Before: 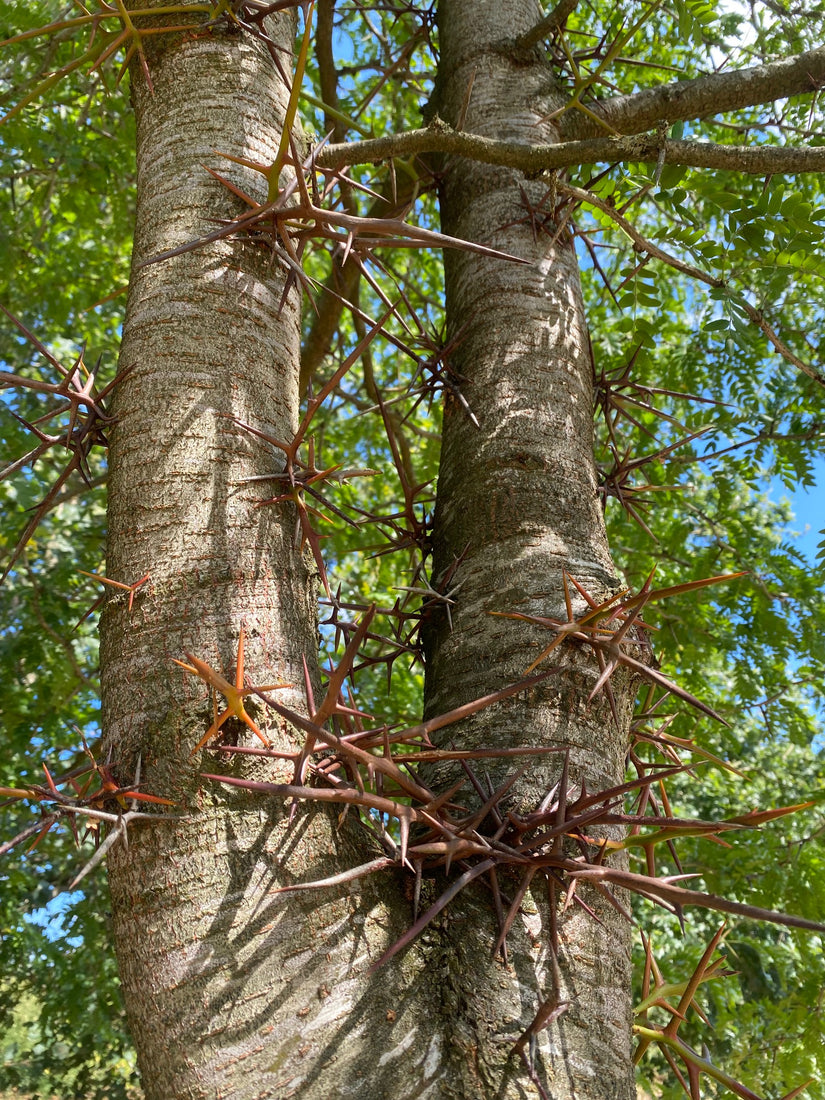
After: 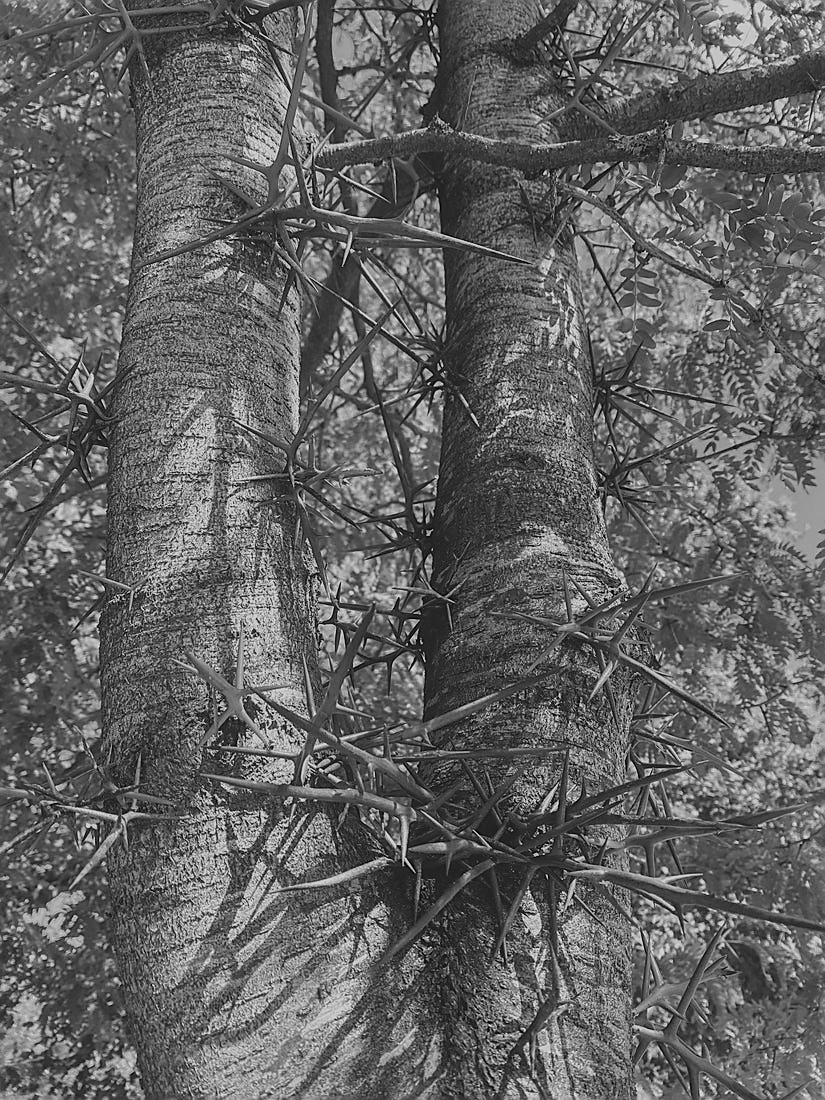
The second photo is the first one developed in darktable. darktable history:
exposure: black level correction -0.036, exposure -0.497 EV, compensate highlight preservation false
shadows and highlights: soften with gaussian
contrast equalizer: octaves 7, y [[0.6 ×6], [0.55 ×6], [0 ×6], [0 ×6], [0 ×6]], mix -0.3
sharpen: radius 1.4, amount 1.25, threshold 0.7
color balance: output saturation 120%
filmic rgb: black relative exposure -7.65 EV, white relative exposure 4.56 EV, hardness 3.61
monochrome: on, module defaults
local contrast: detail 130%
